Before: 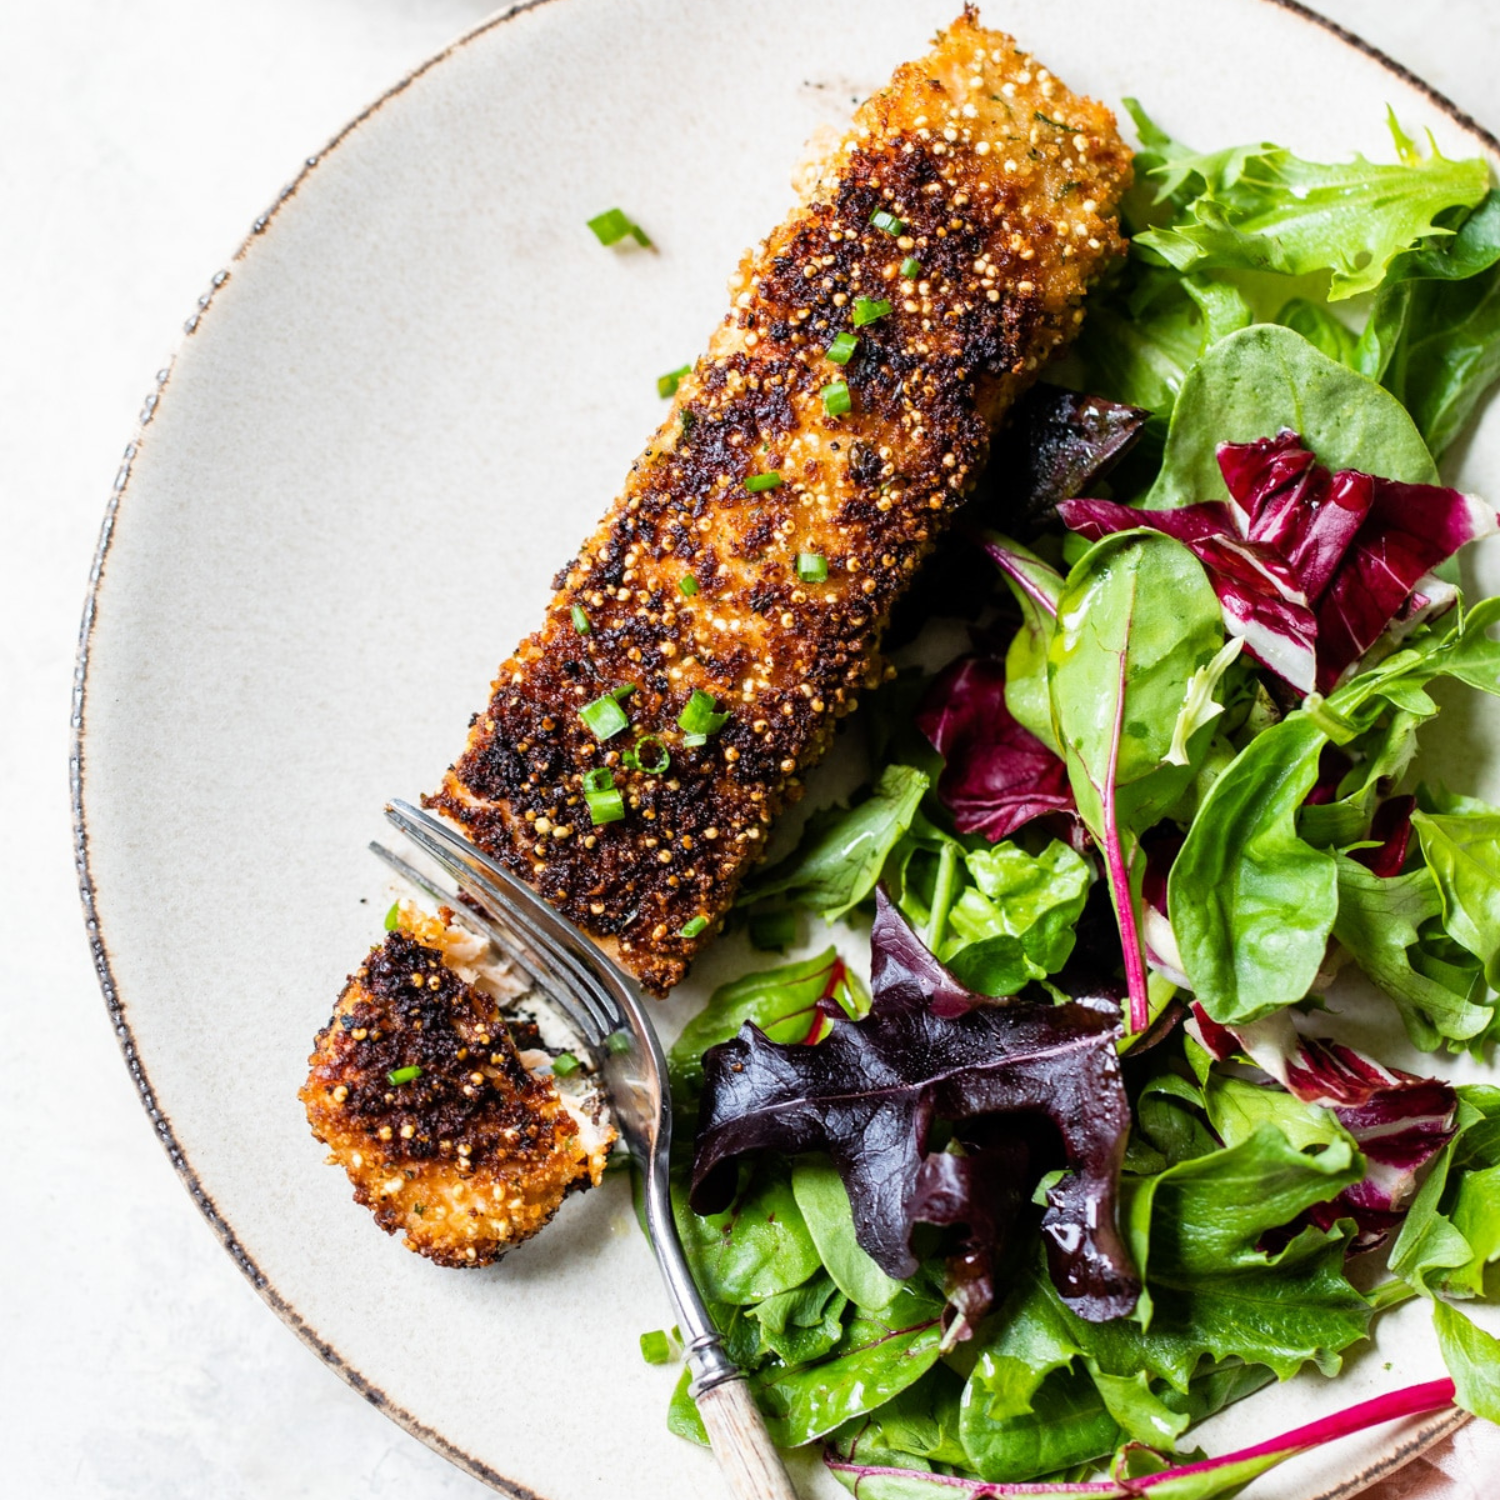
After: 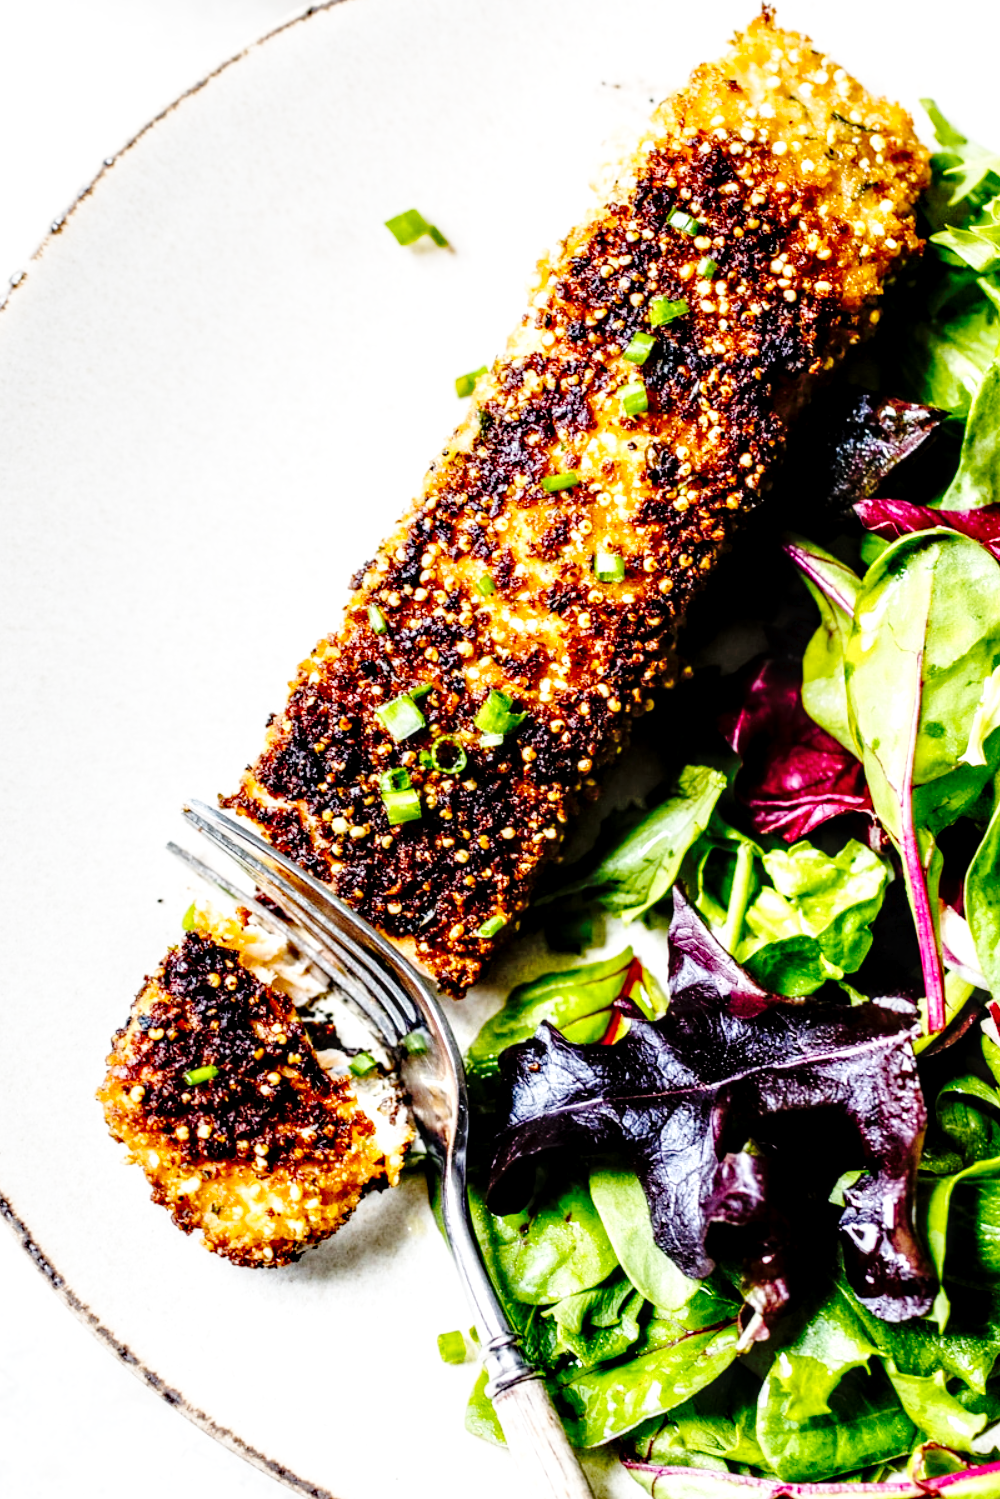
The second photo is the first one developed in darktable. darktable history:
local contrast: highlights 60%, shadows 60%, detail 160%
crop and rotate: left 13.537%, right 19.796%
tone curve: curves: ch0 [(0, 0) (0.003, 0.015) (0.011, 0.019) (0.025, 0.027) (0.044, 0.041) (0.069, 0.055) (0.1, 0.079) (0.136, 0.099) (0.177, 0.149) (0.224, 0.216) (0.277, 0.292) (0.335, 0.383) (0.399, 0.474) (0.468, 0.556) (0.543, 0.632) (0.623, 0.711) (0.709, 0.789) (0.801, 0.871) (0.898, 0.944) (1, 1)], preserve colors none
base curve: curves: ch0 [(0, 0) (0.036, 0.025) (0.121, 0.166) (0.206, 0.329) (0.605, 0.79) (1, 1)], preserve colors none
